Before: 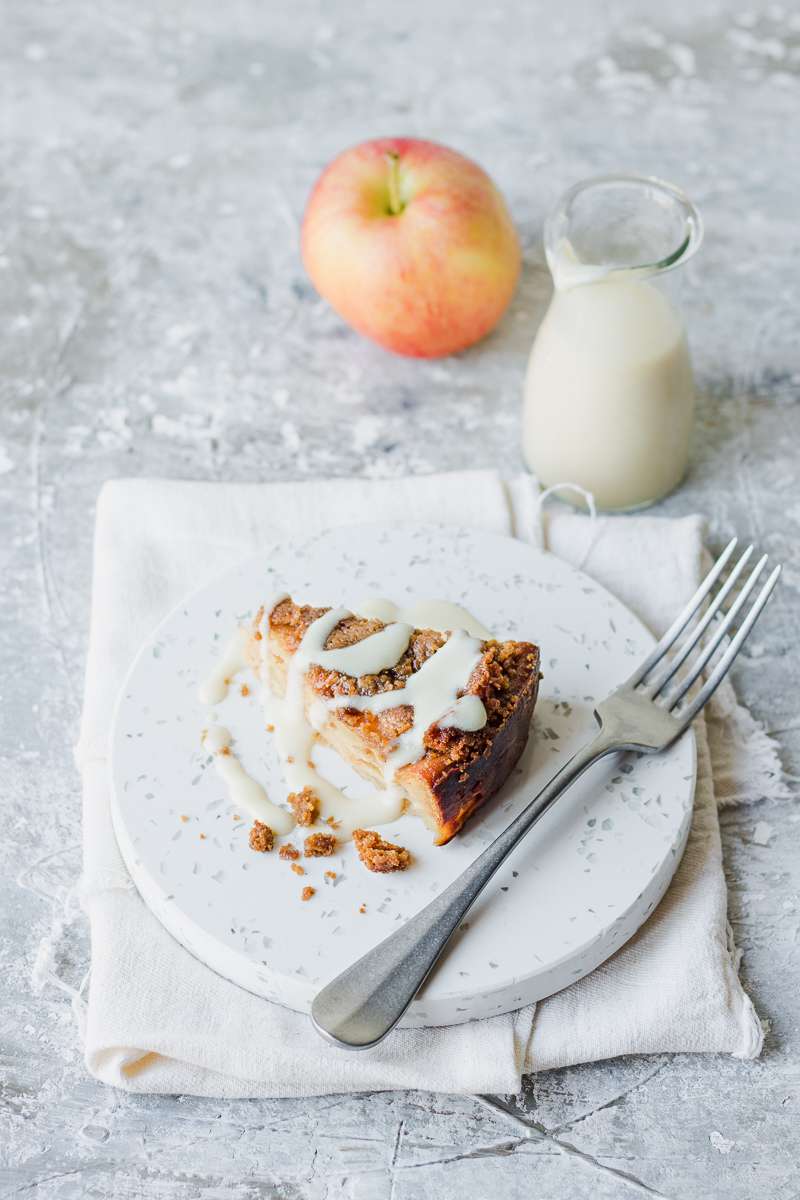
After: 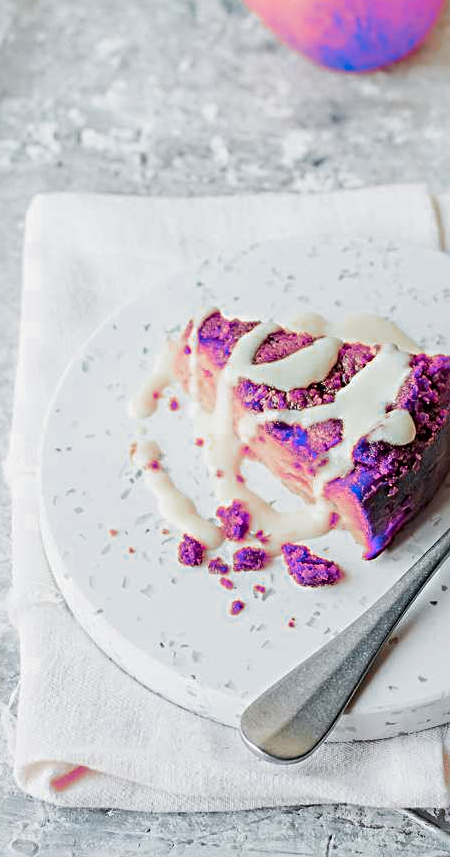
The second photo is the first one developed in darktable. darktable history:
crop: left 8.966%, top 23.852%, right 34.699%, bottom 4.703%
color zones: curves: ch0 [(0.826, 0.353)]; ch1 [(0.242, 0.647) (0.889, 0.342)]; ch2 [(0.246, 0.089) (0.969, 0.068)]
sharpen: radius 4
